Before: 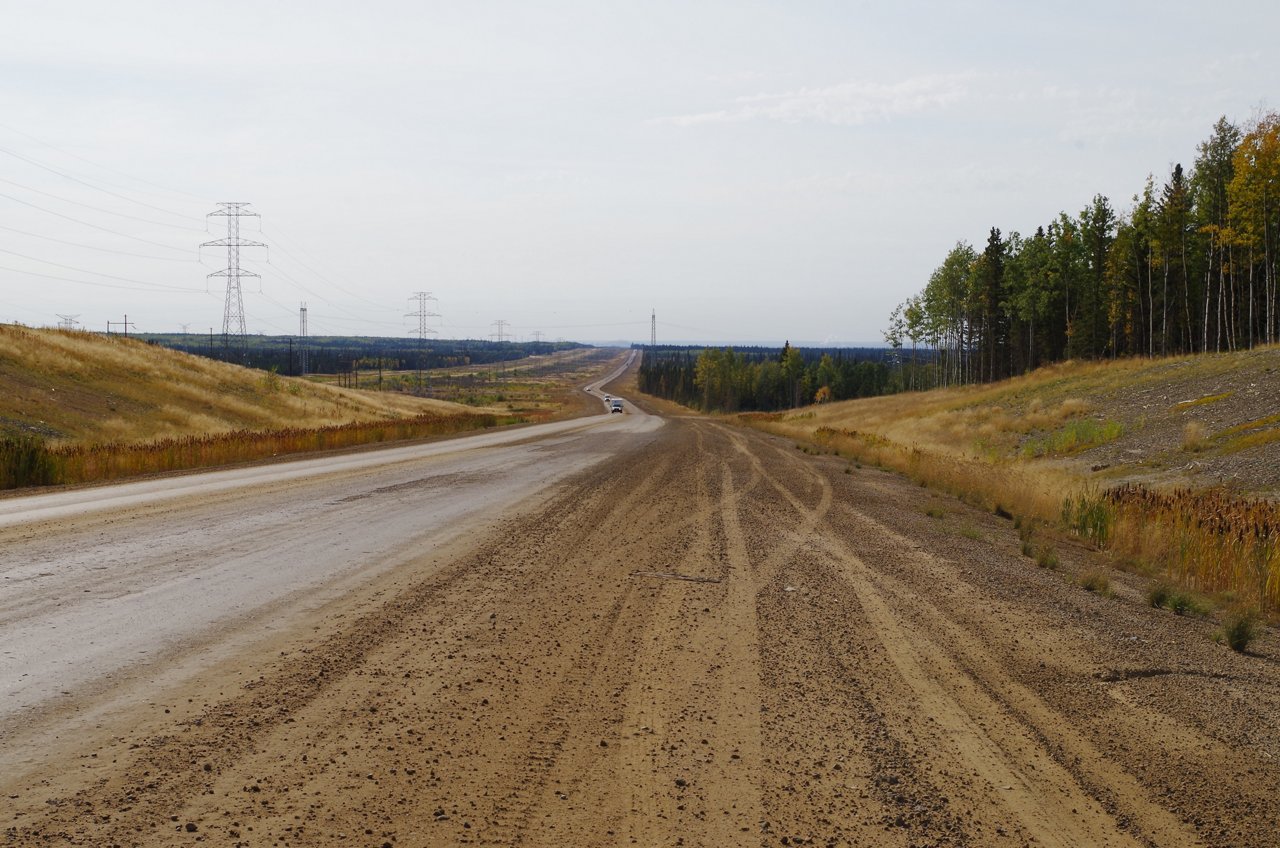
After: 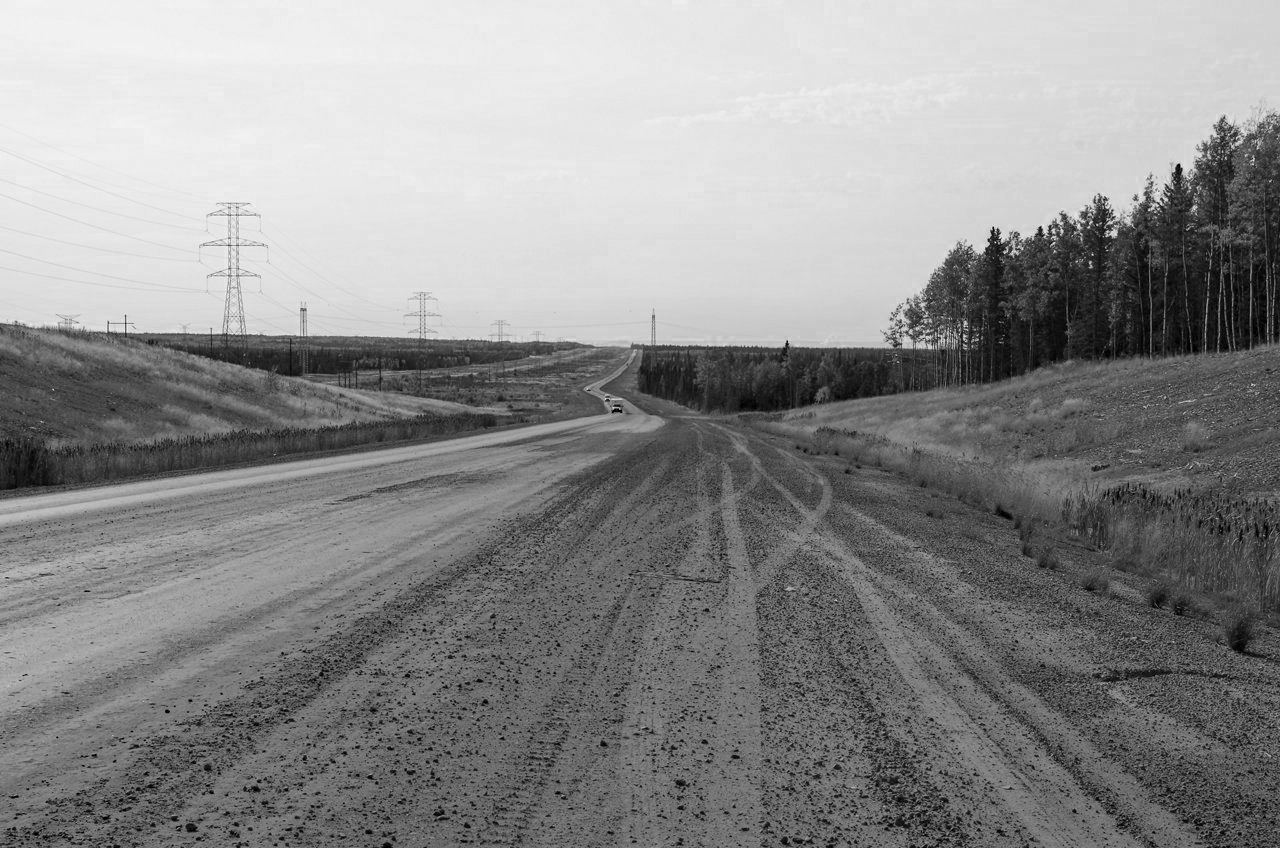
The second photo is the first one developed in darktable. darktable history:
color zones: curves: ch0 [(0, 0.613) (0.01, 0.613) (0.245, 0.448) (0.498, 0.529) (0.642, 0.665) (0.879, 0.777) (0.99, 0.613)]; ch1 [(0, 0) (0.143, 0) (0.286, 0) (0.429, 0) (0.571, 0) (0.714, 0) (0.857, 0)]
local contrast: on, module defaults
haze removal: strength 0.279, distance 0.254, compatibility mode true, adaptive false
